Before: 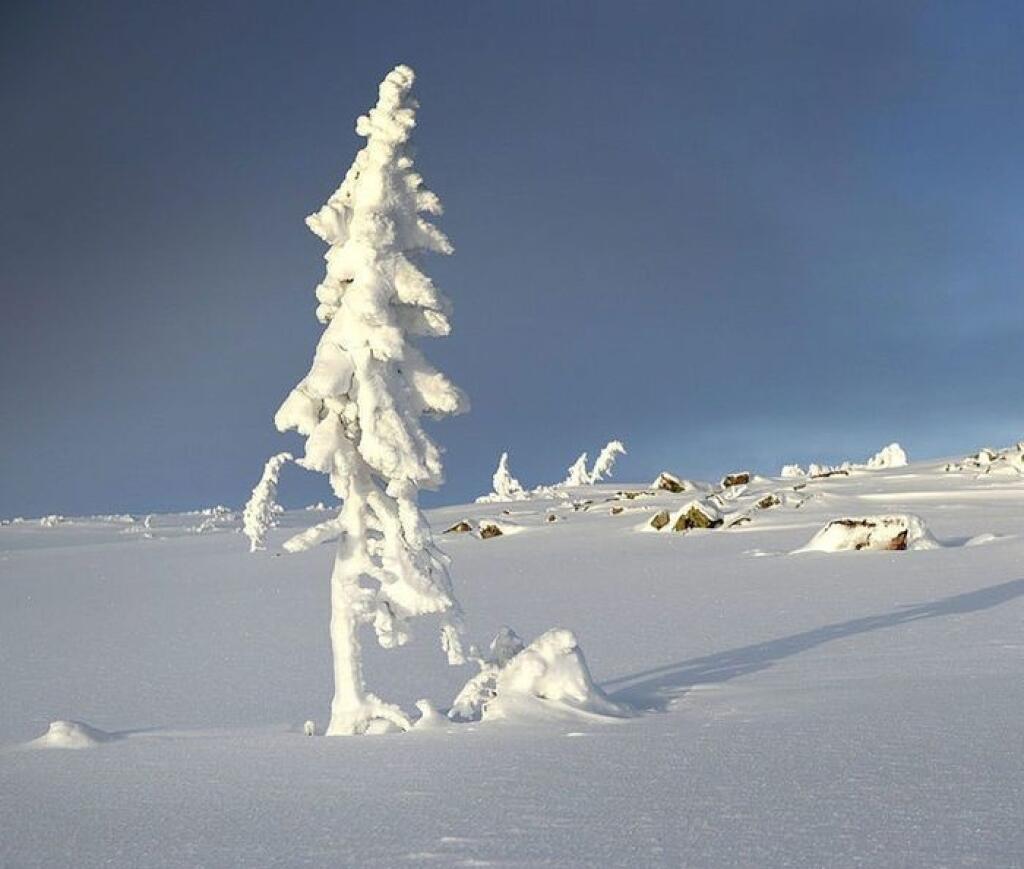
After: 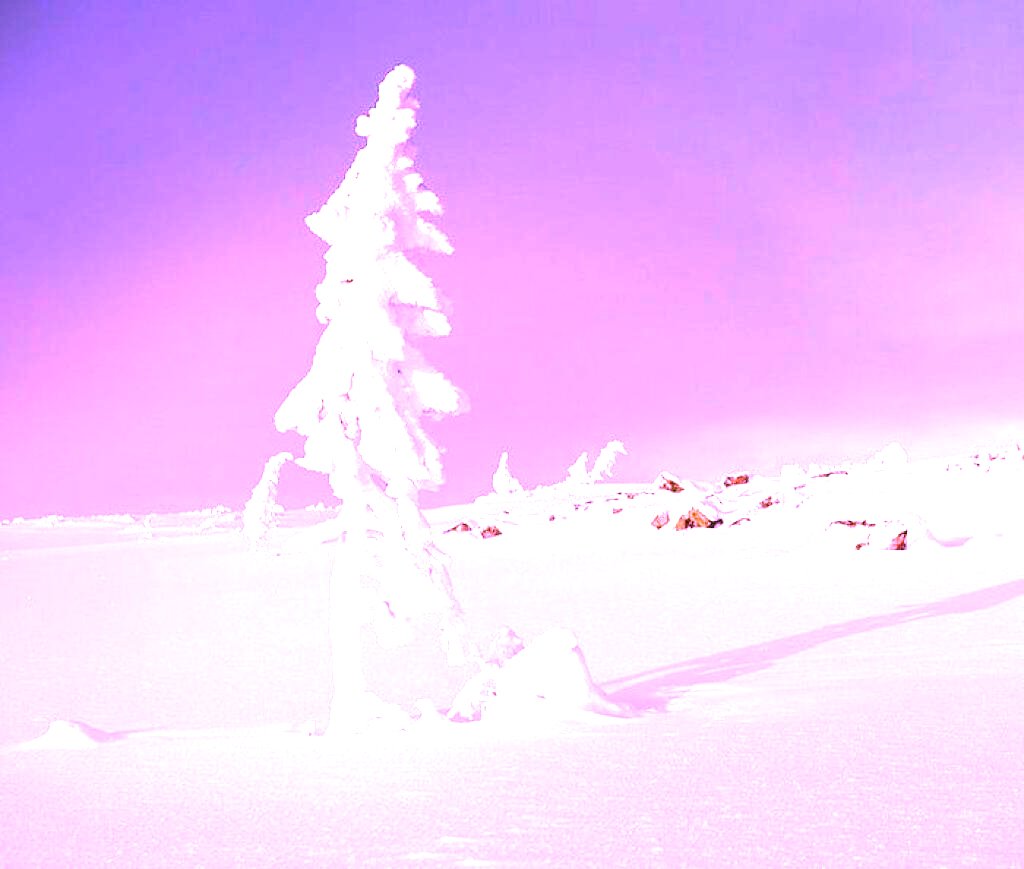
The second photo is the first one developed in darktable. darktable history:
white balance: red 1.803, blue 1.886
exposure: black level correction 0, exposure 1.35 EV, compensate exposure bias true, compensate highlight preservation false
